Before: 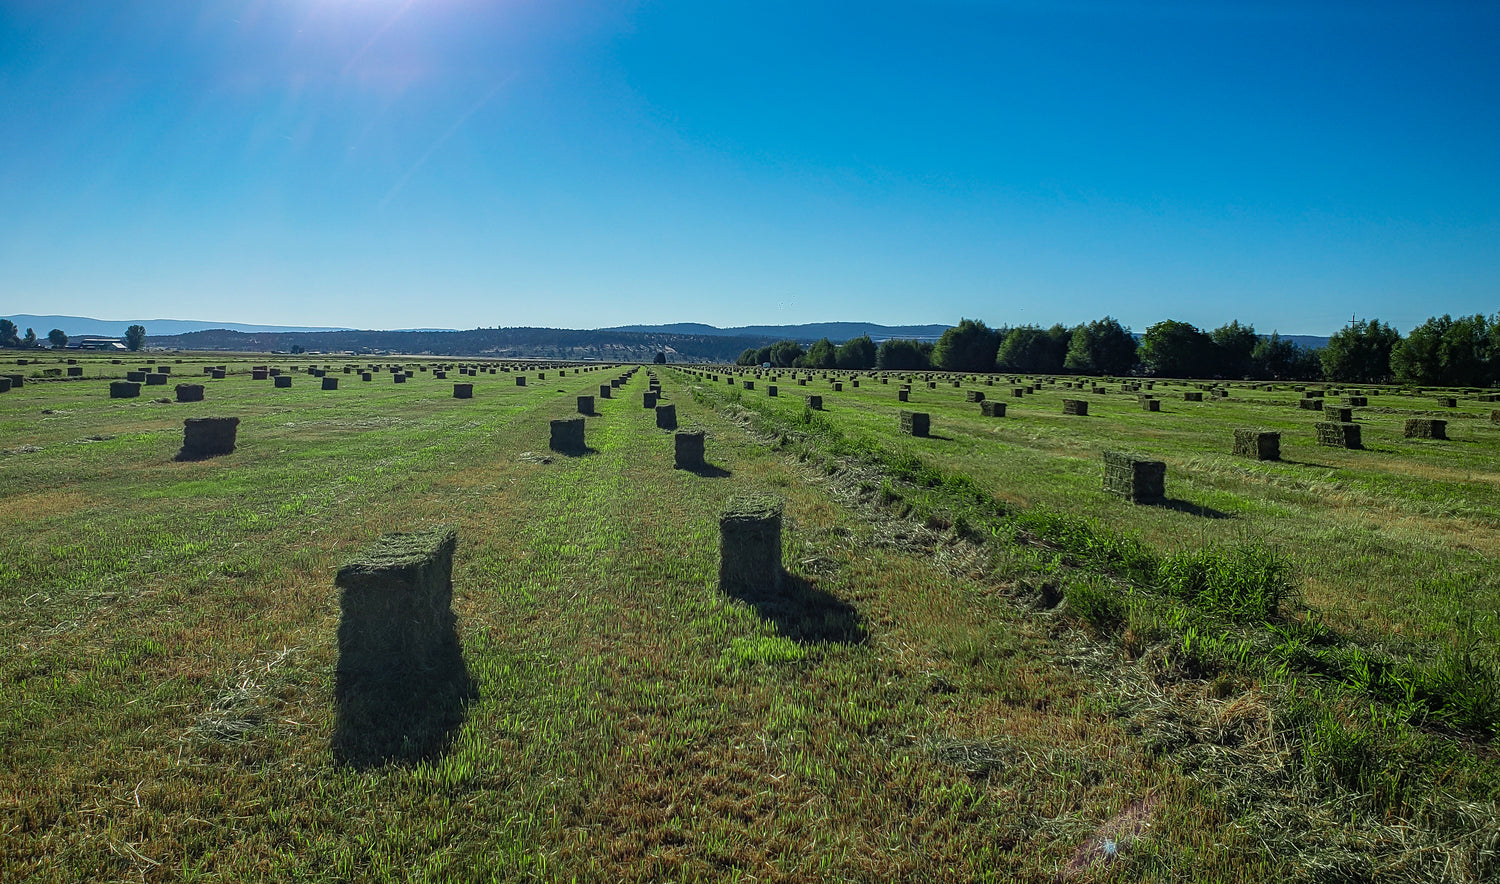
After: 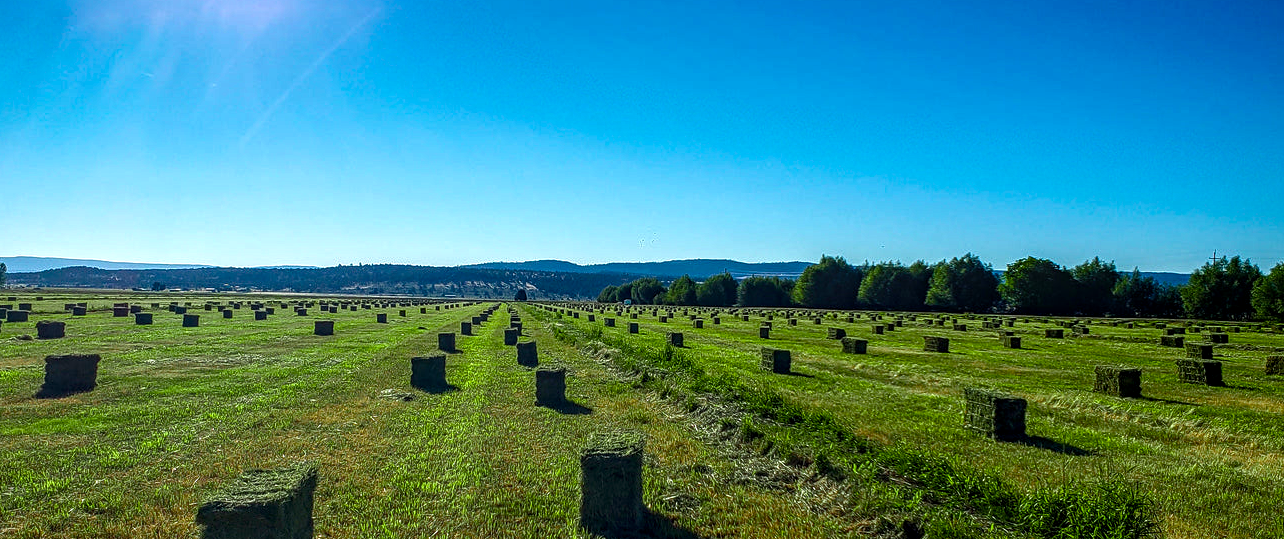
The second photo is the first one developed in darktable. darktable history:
local contrast: detail 130%
color balance rgb: perceptual saturation grading › global saturation 20%, perceptual saturation grading › highlights -25.527%, perceptual saturation grading › shadows 50.189%, perceptual brilliance grading › global brilliance 15.56%, perceptual brilliance grading › shadows -35.555%, global vibrance 20%
crop and rotate: left 9.305%, top 7.238%, right 5.065%, bottom 31.778%
